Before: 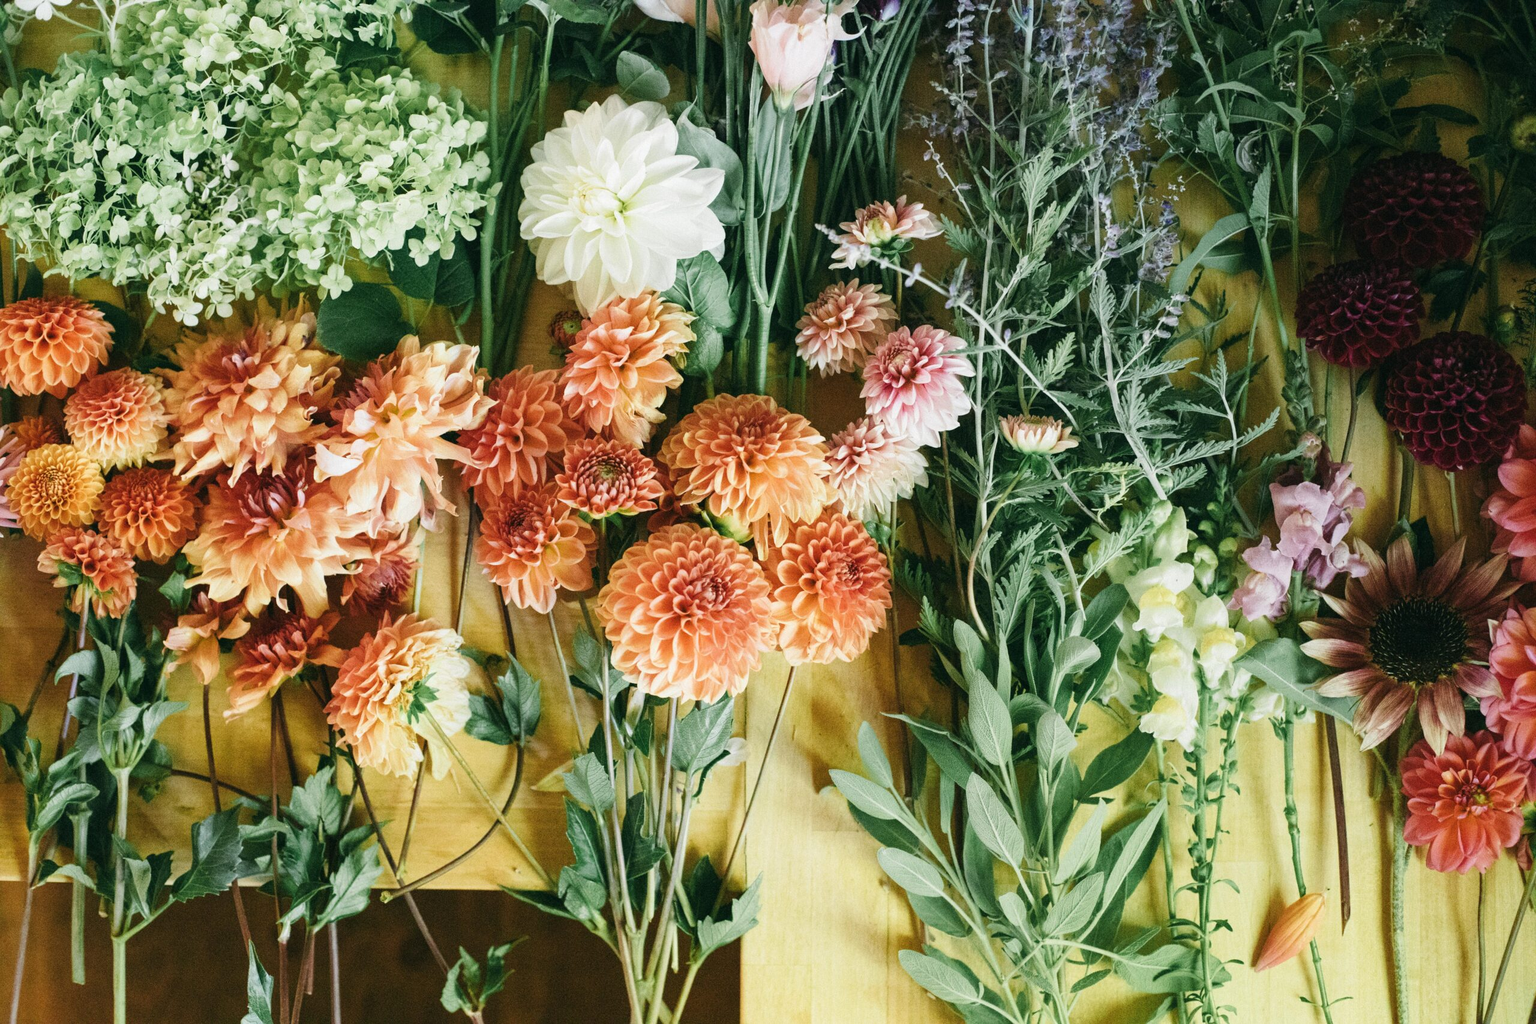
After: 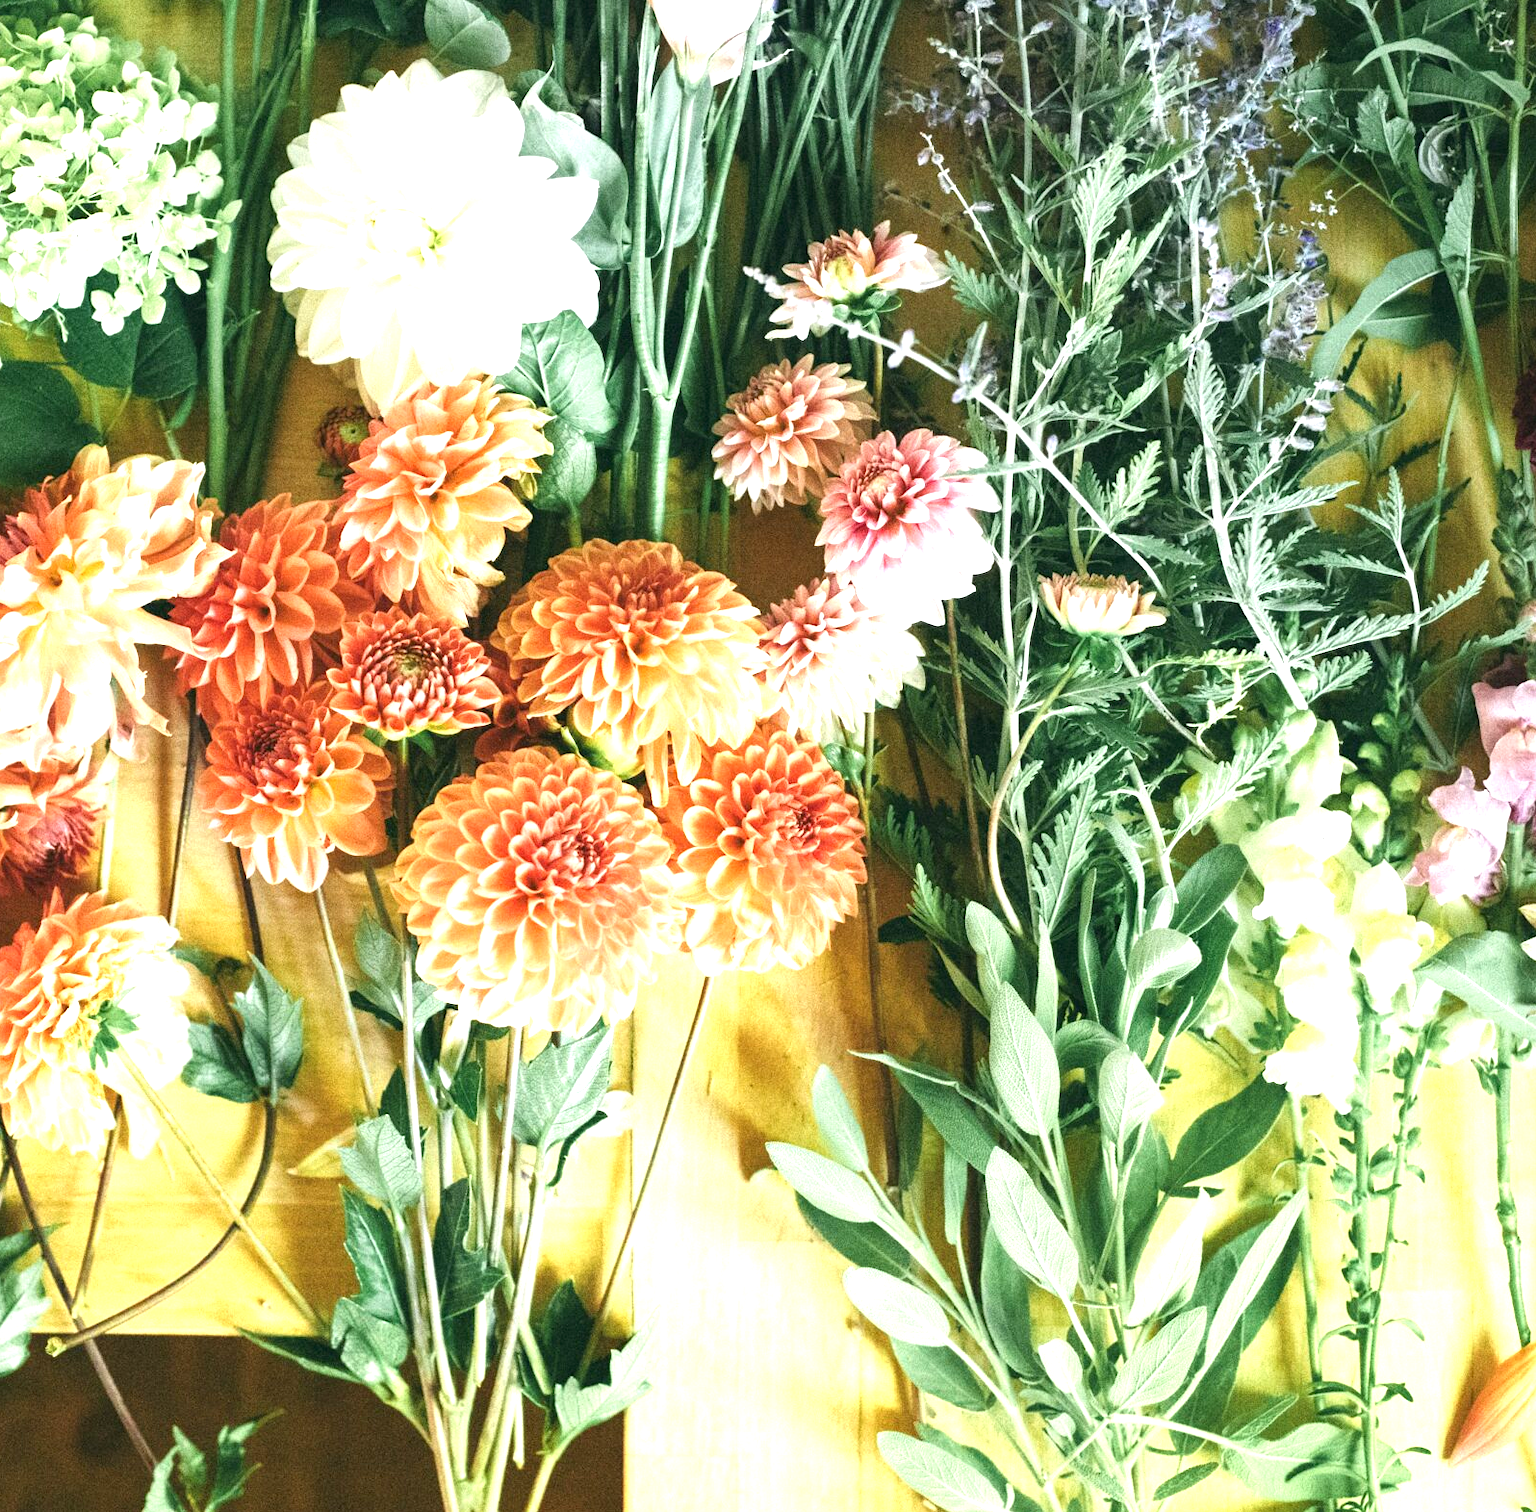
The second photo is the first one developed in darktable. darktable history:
crop and rotate: left 22.918%, top 5.629%, right 14.711%, bottom 2.247%
exposure: black level correction 0, exposure 1.125 EV, compensate exposure bias true, compensate highlight preservation false
